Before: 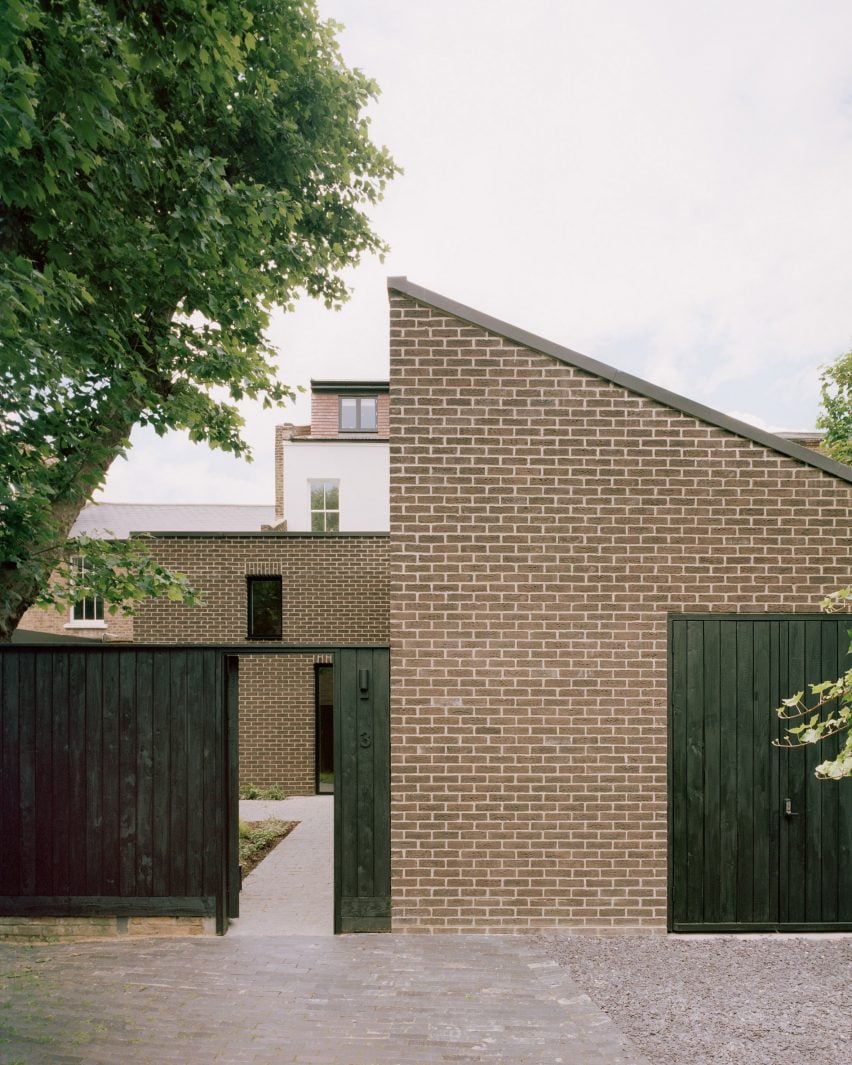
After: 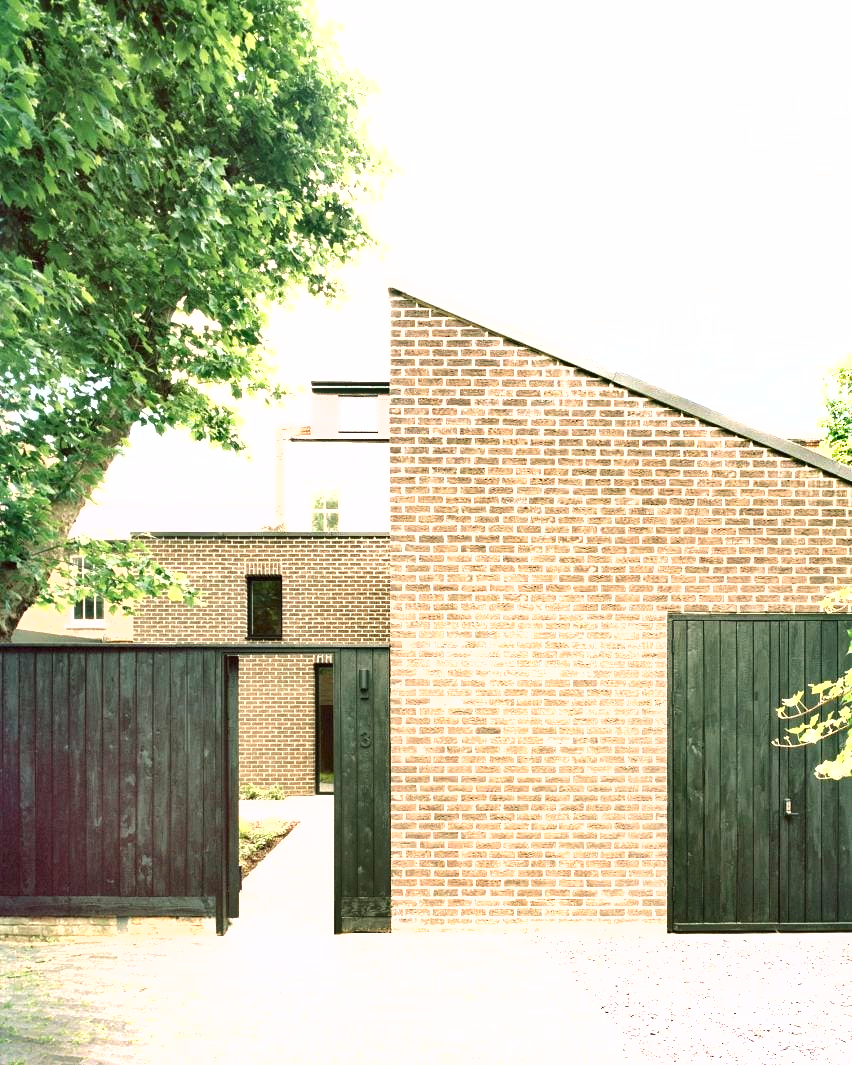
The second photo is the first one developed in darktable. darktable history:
exposure: black level correction 0, exposure 2.146 EV, compensate exposure bias true, compensate highlight preservation false
shadows and highlights: soften with gaussian
